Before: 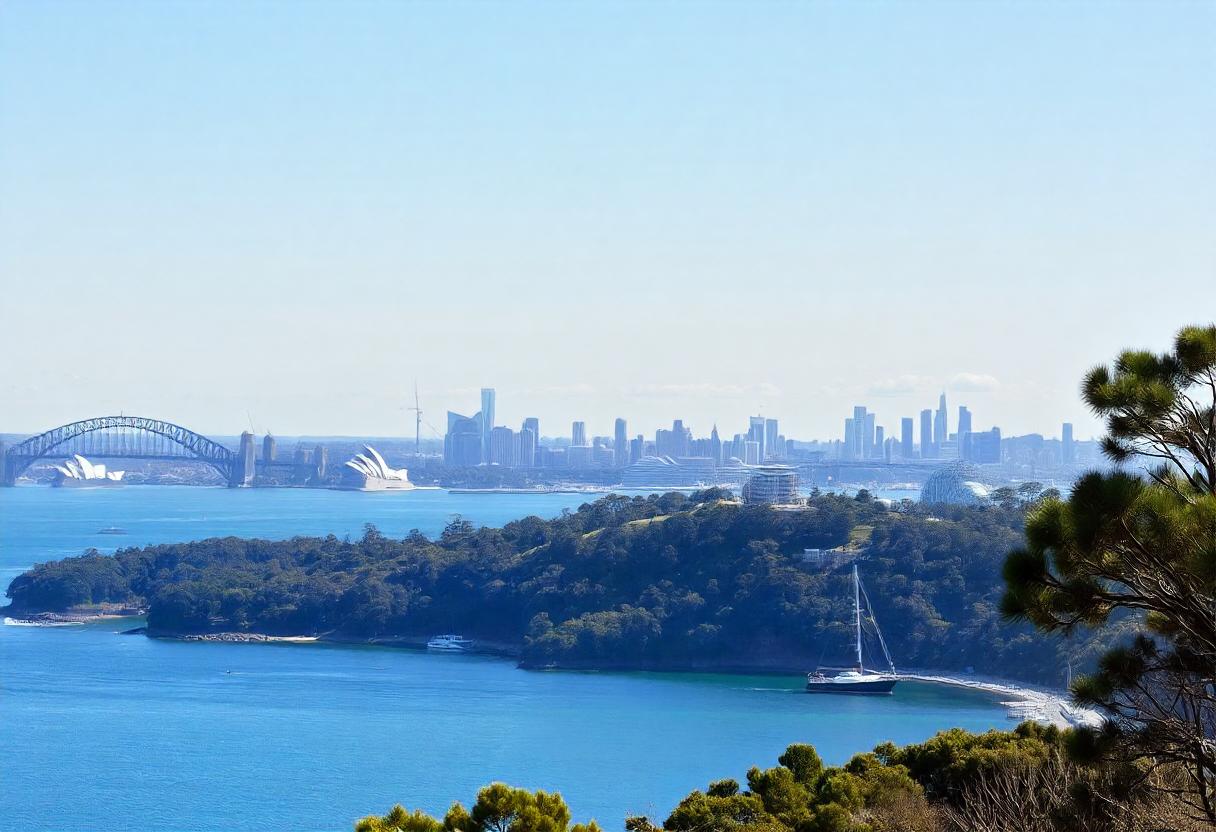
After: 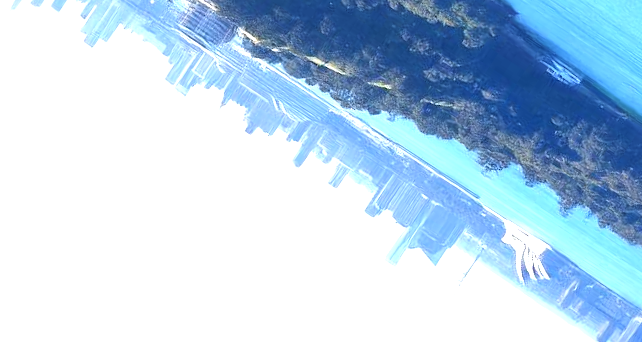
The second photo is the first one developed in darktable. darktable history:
tone equalizer: mask exposure compensation -0.497 EV
local contrast: mode bilateral grid, contrast 20, coarseness 50, detail 148%, midtone range 0.2
crop and rotate: angle 146.84°, left 9.149%, top 15.649%, right 4.396%, bottom 17.015%
exposure: black level correction -0.006, exposure 1 EV, compensate highlight preservation false
